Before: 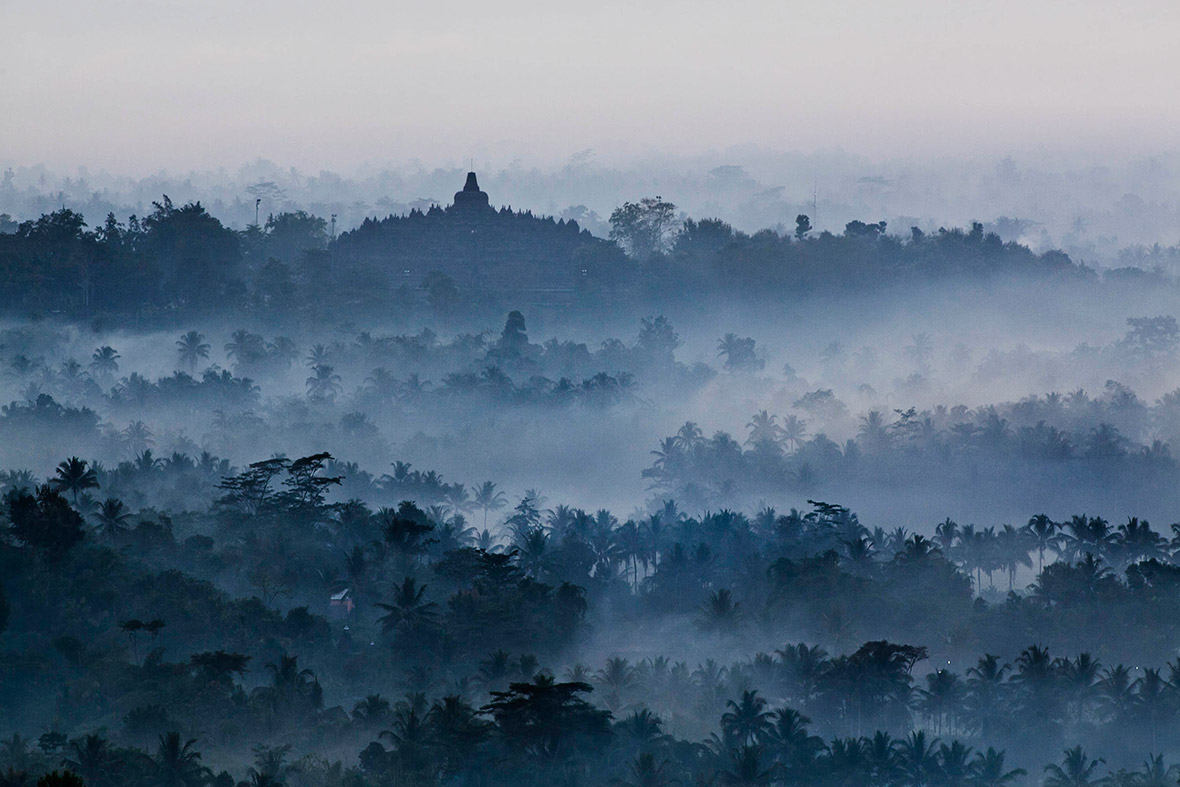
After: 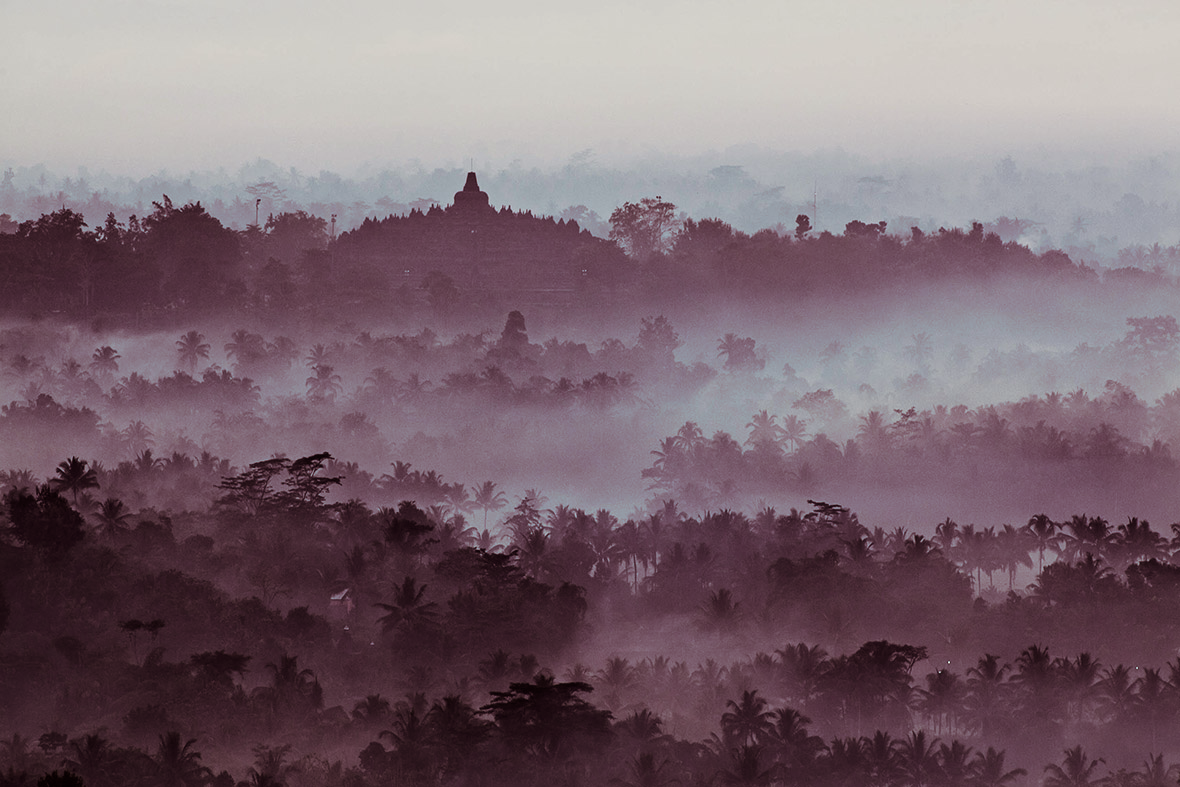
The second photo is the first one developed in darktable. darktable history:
contrast brightness saturation: contrast 0.06, brightness -0.01, saturation -0.23
split-toning: shadows › hue 360°
color correction: highlights a* -0.95, highlights b* 4.5, shadows a* 3.55
